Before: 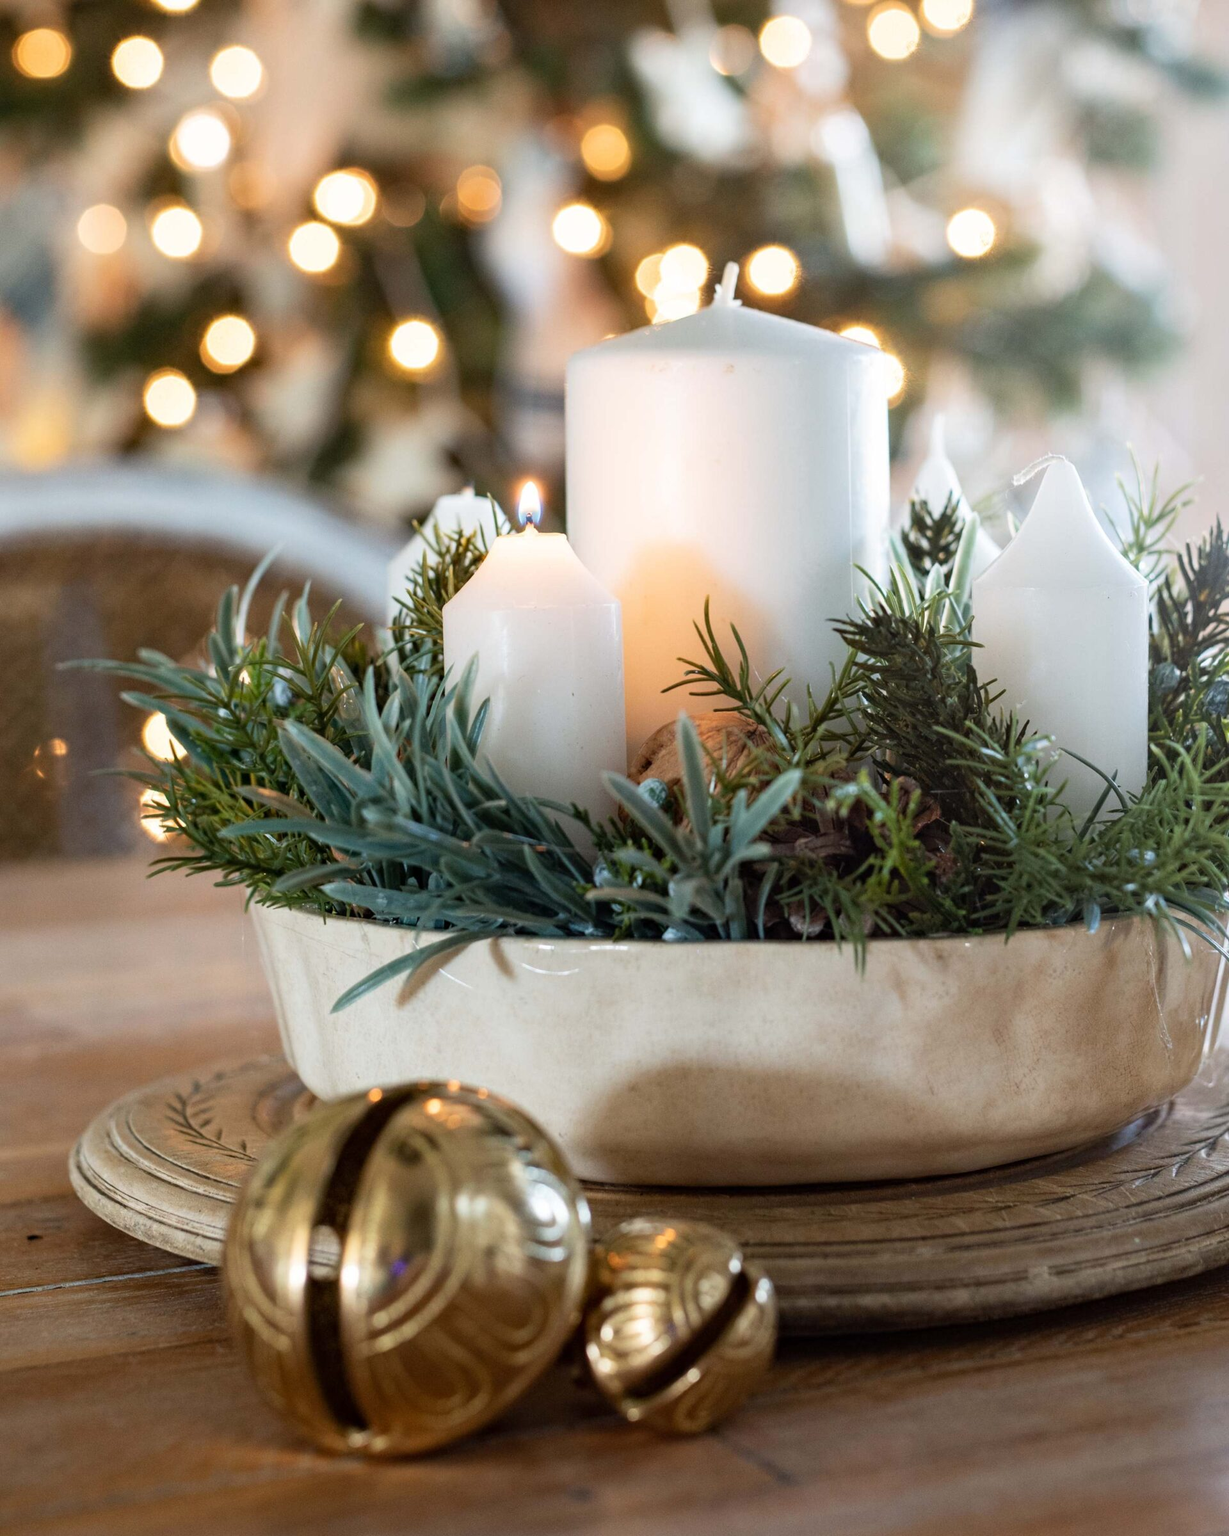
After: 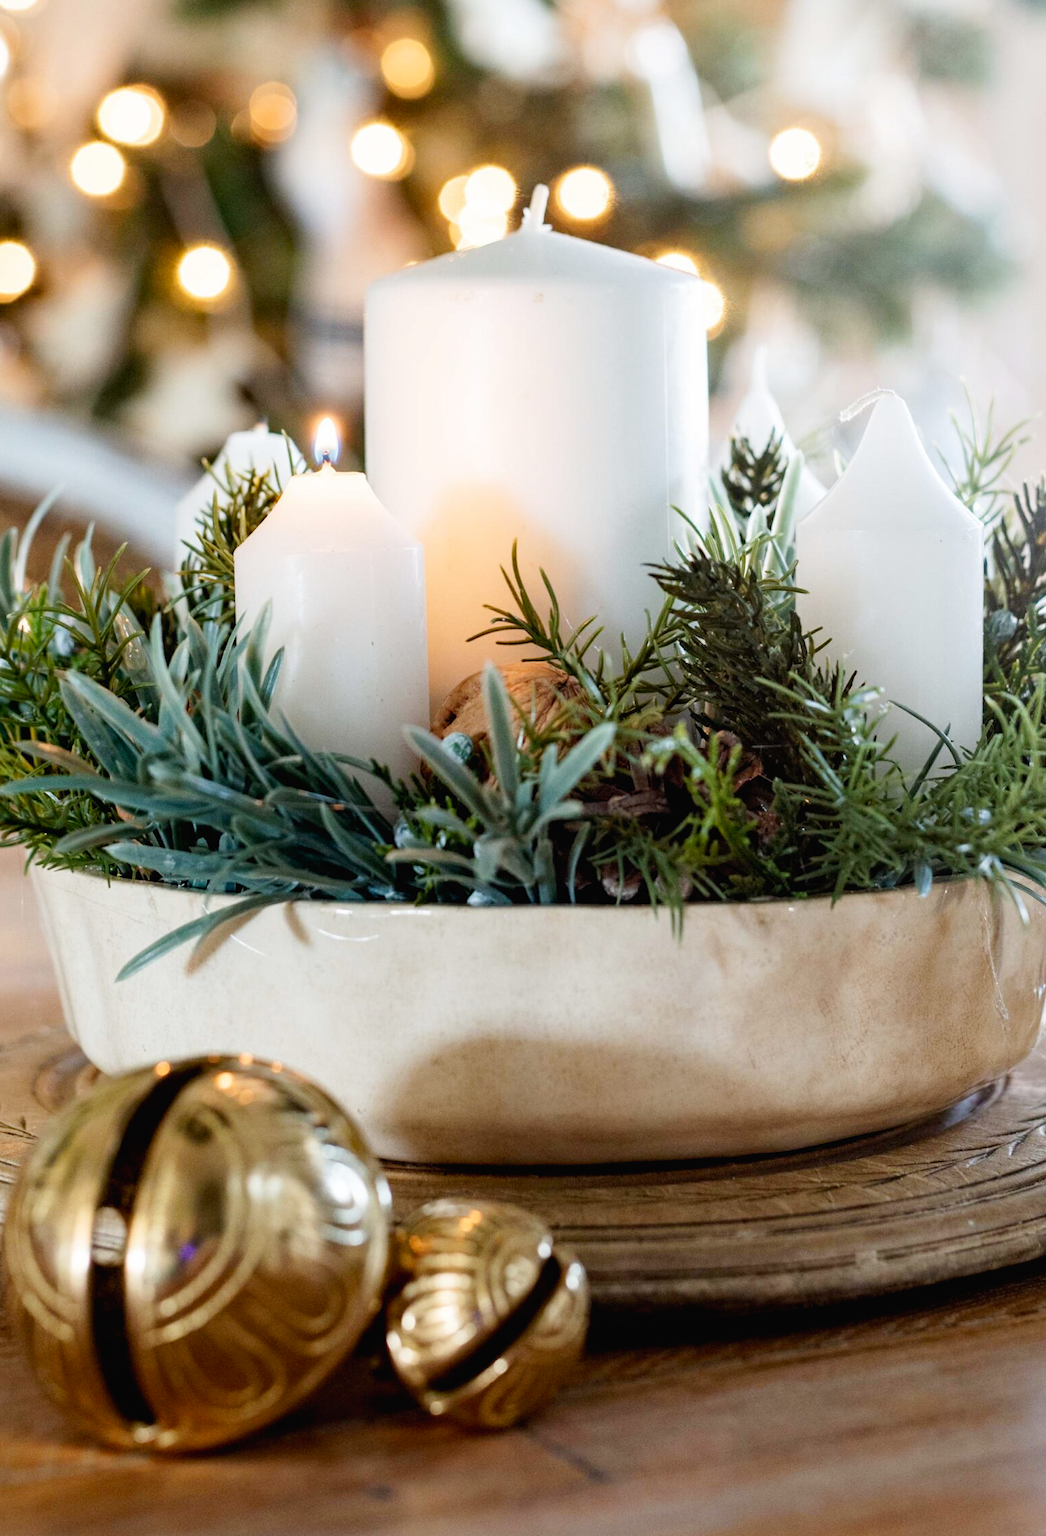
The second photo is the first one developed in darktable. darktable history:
crop and rotate: left 18.098%, top 5.761%, right 1.683%
tone curve: curves: ch0 [(0, 0.013) (0.054, 0.018) (0.205, 0.197) (0.289, 0.309) (0.382, 0.437) (0.475, 0.552) (0.666, 0.743) (0.791, 0.85) (1, 0.998)]; ch1 [(0, 0) (0.394, 0.338) (0.449, 0.404) (0.499, 0.498) (0.526, 0.528) (0.543, 0.564) (0.589, 0.633) (0.66, 0.687) (0.783, 0.804) (1, 1)]; ch2 [(0, 0) (0.304, 0.31) (0.403, 0.399) (0.441, 0.421) (0.474, 0.466) (0.498, 0.496) (0.524, 0.538) (0.555, 0.584) (0.633, 0.665) (0.7, 0.711) (1, 1)], preserve colors none
